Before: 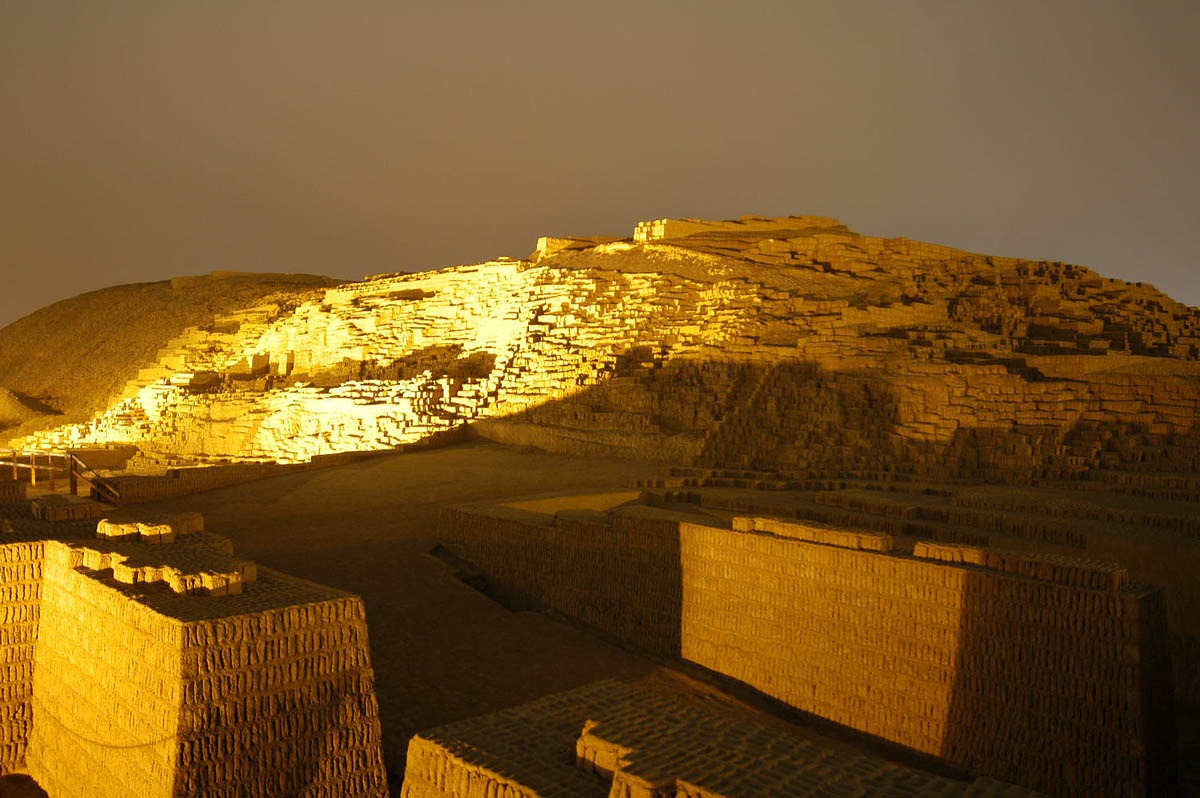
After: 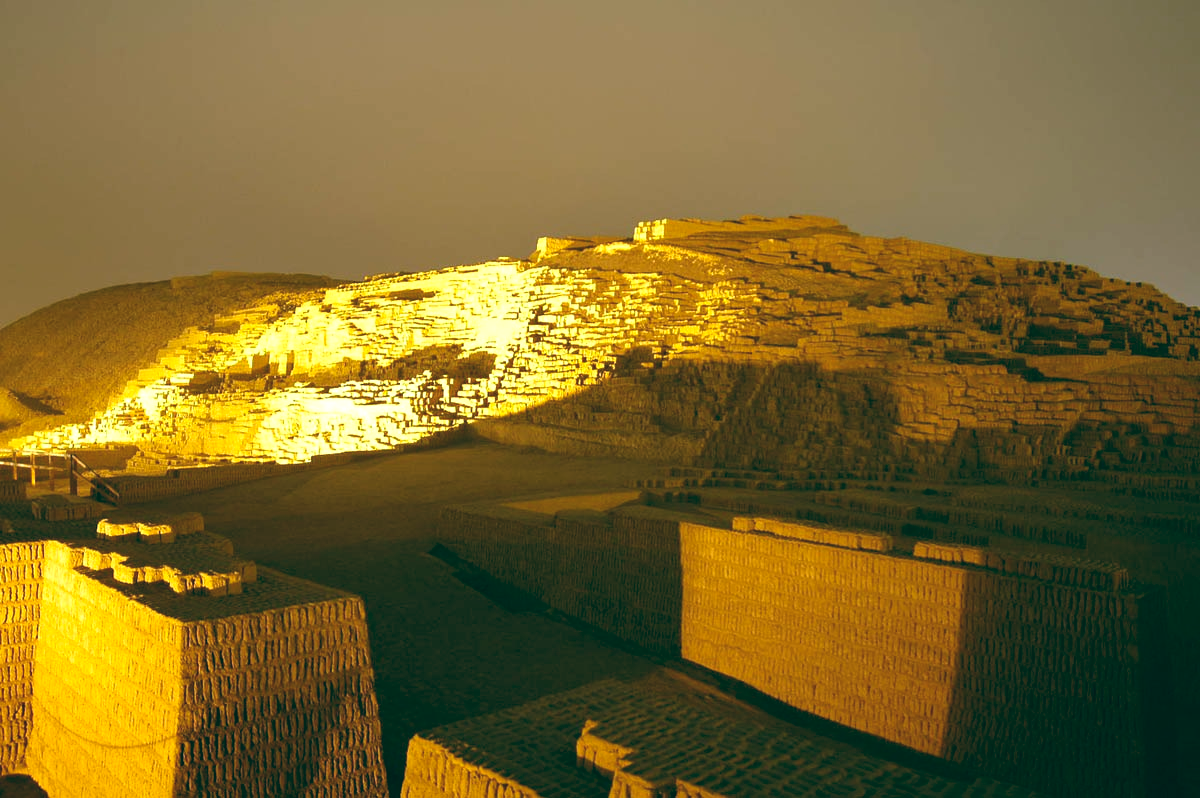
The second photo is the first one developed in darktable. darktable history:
white balance: red 1.004, blue 1.096
color balance: lift [1.005, 0.99, 1.007, 1.01], gamma [1, 1.034, 1.032, 0.966], gain [0.873, 1.055, 1.067, 0.933]
exposure: exposure 0.507 EV, compensate highlight preservation false
